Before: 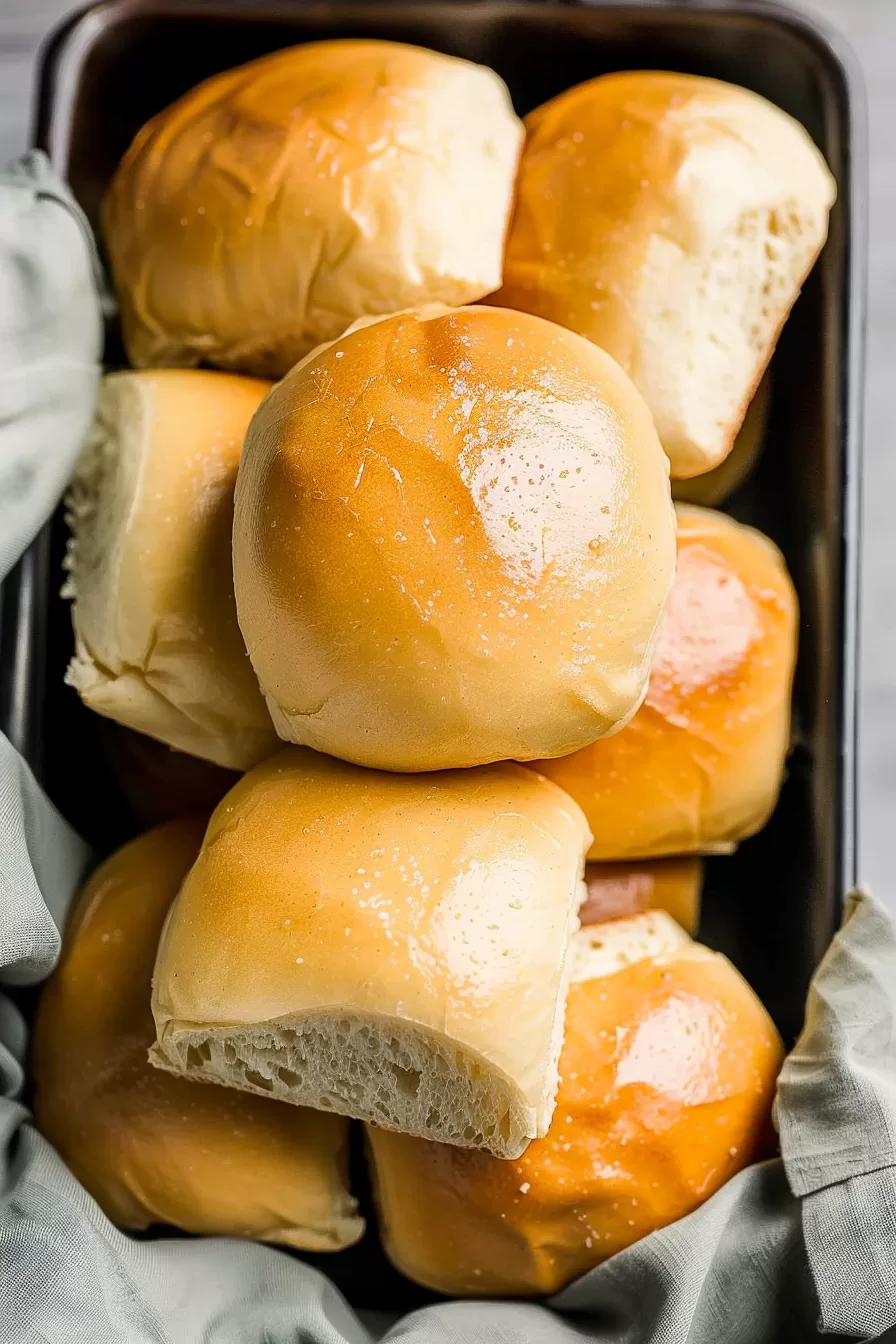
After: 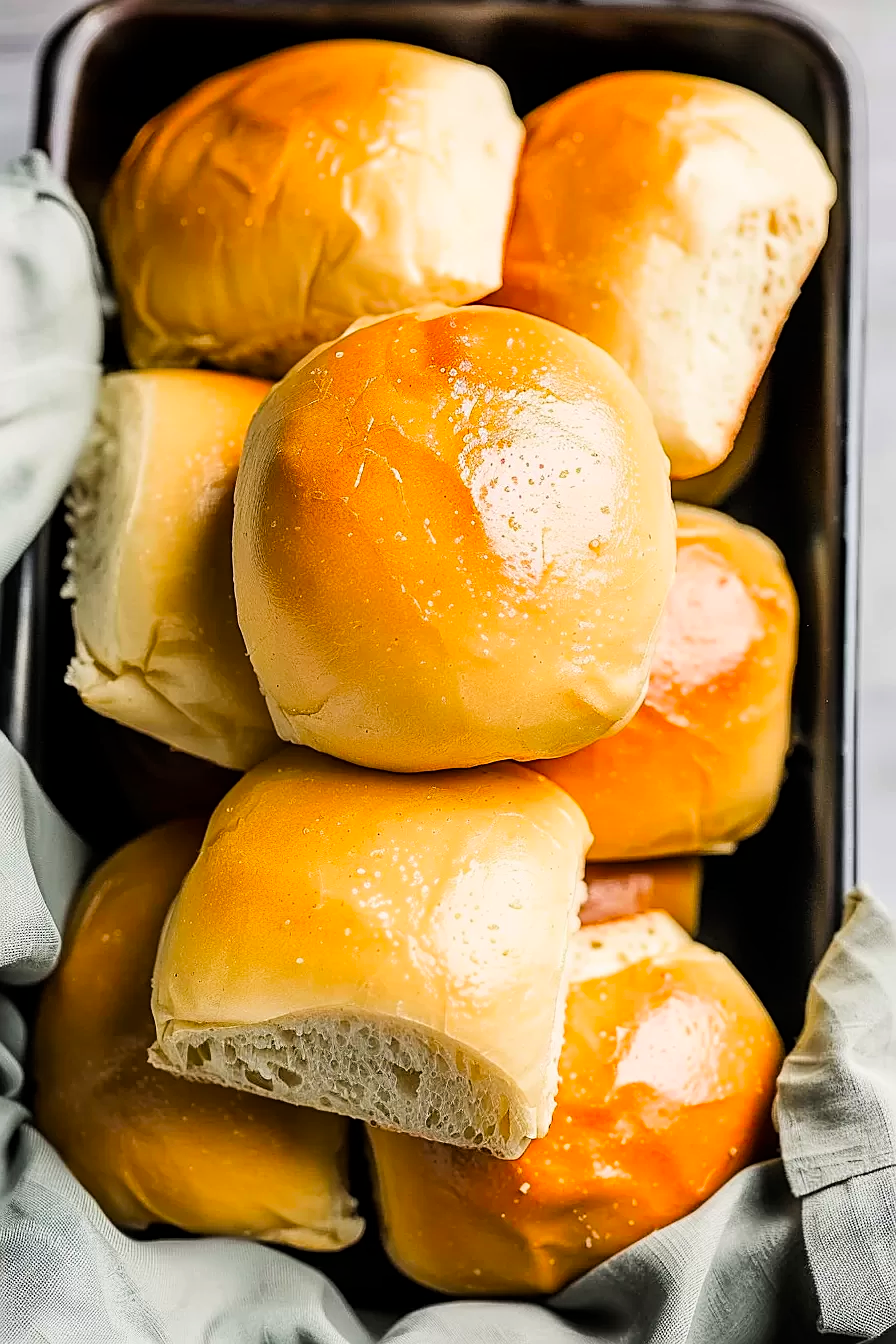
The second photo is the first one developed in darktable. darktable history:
sharpen: on, module defaults
tone curve: curves: ch0 [(0, 0) (0.004, 0.001) (0.133, 0.112) (0.325, 0.362) (0.832, 0.893) (1, 1)], color space Lab, linked channels, preserve colors none
vibrance: vibrance 95.34%
